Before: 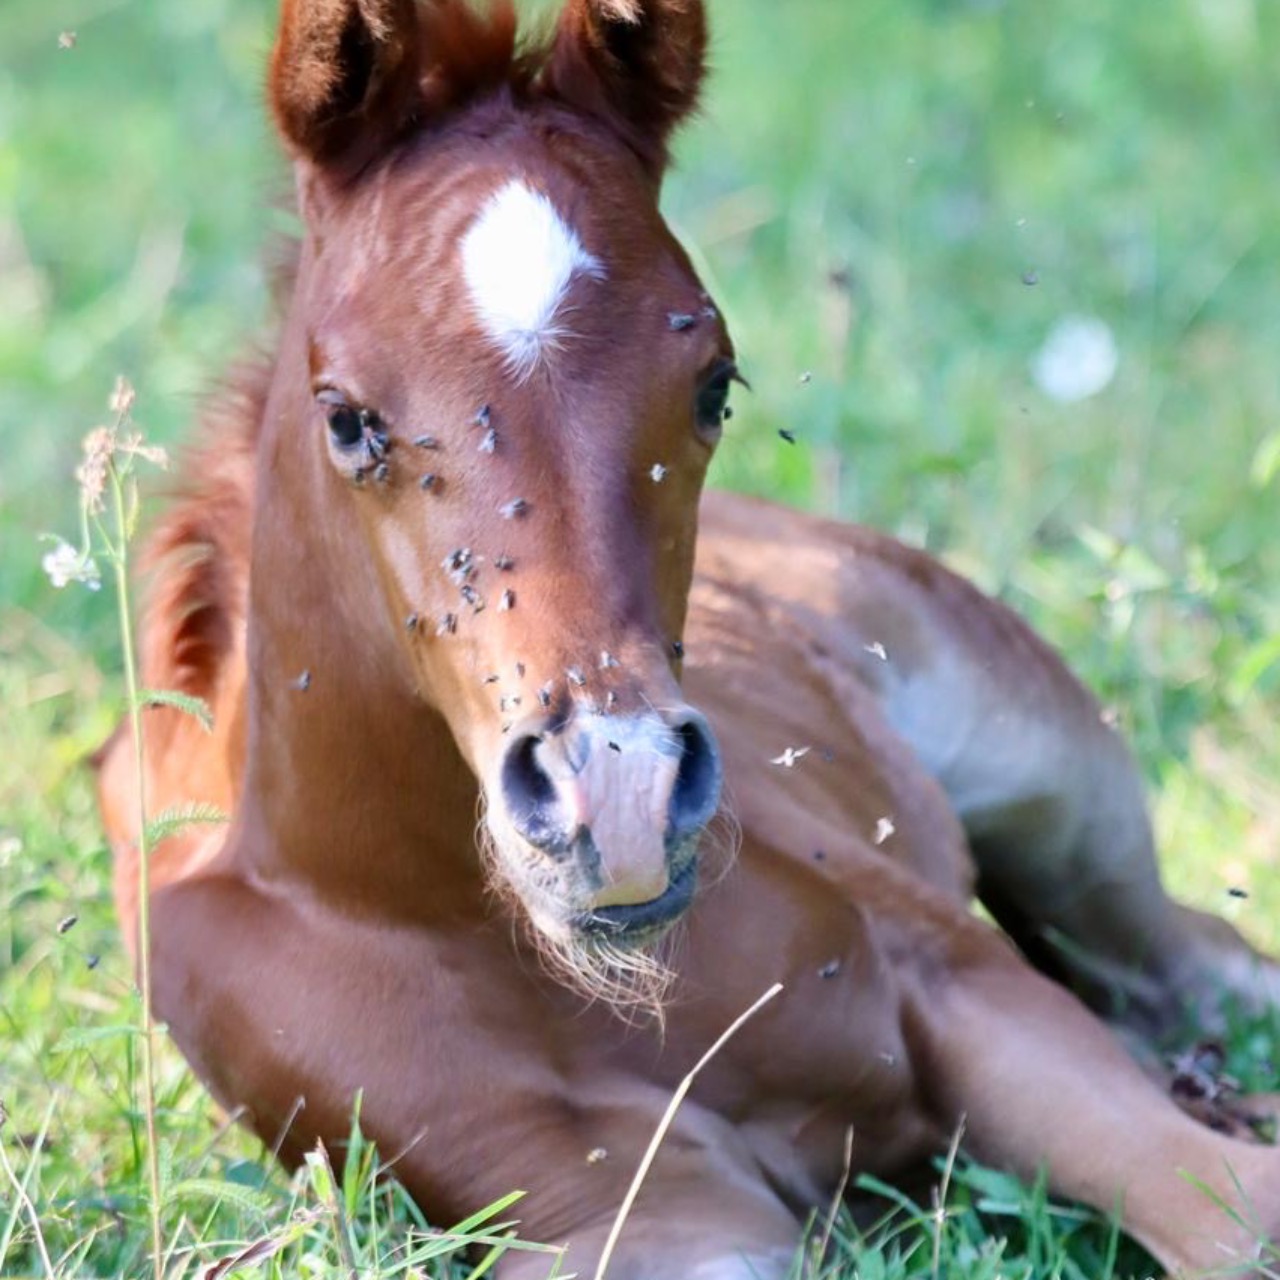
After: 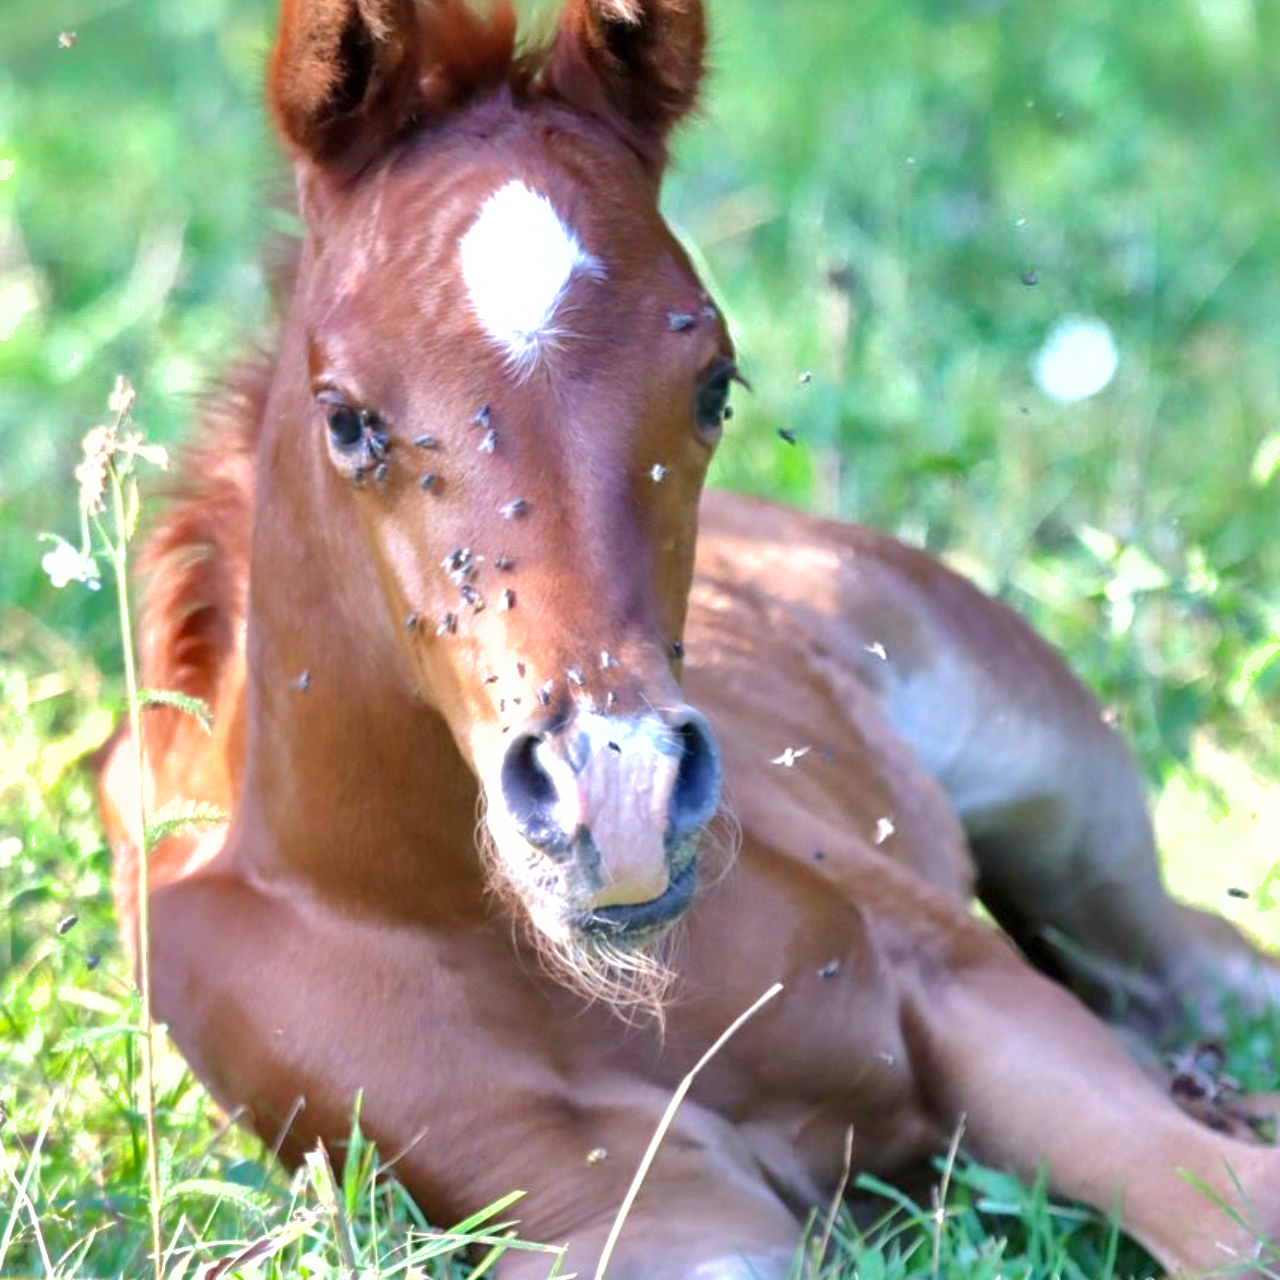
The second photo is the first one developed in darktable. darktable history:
shadows and highlights: shadows 40, highlights -60
exposure: exposure 0.566 EV, compensate highlight preservation false
base curve: curves: ch0 [(0, 0) (0.989, 0.992)], preserve colors none
